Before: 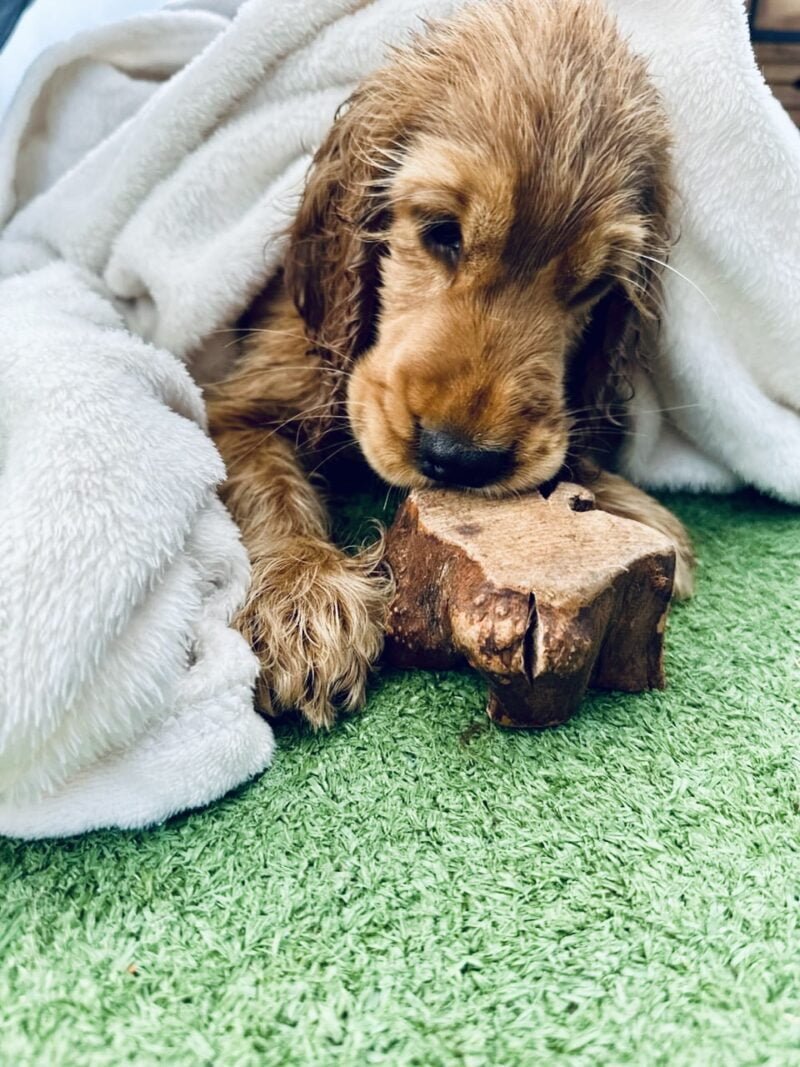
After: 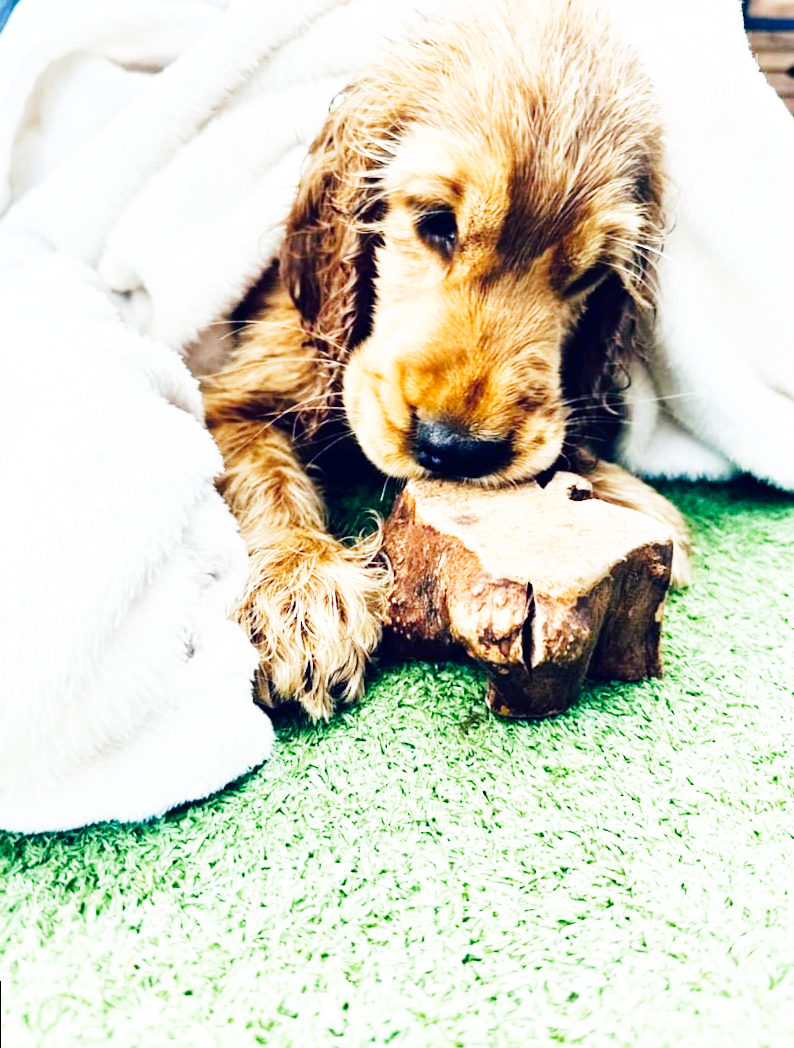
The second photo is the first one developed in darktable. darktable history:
base curve: curves: ch0 [(0, 0) (0.007, 0.004) (0.027, 0.03) (0.046, 0.07) (0.207, 0.54) (0.442, 0.872) (0.673, 0.972) (1, 1)], preserve colors none
tone curve: curves: ch0 [(0, 0) (0.003, 0.004) (0.011, 0.014) (0.025, 0.032) (0.044, 0.057) (0.069, 0.089) (0.1, 0.128) (0.136, 0.174) (0.177, 0.227) (0.224, 0.287) (0.277, 0.354) (0.335, 0.427) (0.399, 0.507) (0.468, 0.582) (0.543, 0.653) (0.623, 0.726) (0.709, 0.799) (0.801, 0.876) (0.898, 0.937) (1, 1)], preserve colors none
rotate and perspective: rotation -0.45°, automatic cropping original format, crop left 0.008, crop right 0.992, crop top 0.012, crop bottom 0.988
